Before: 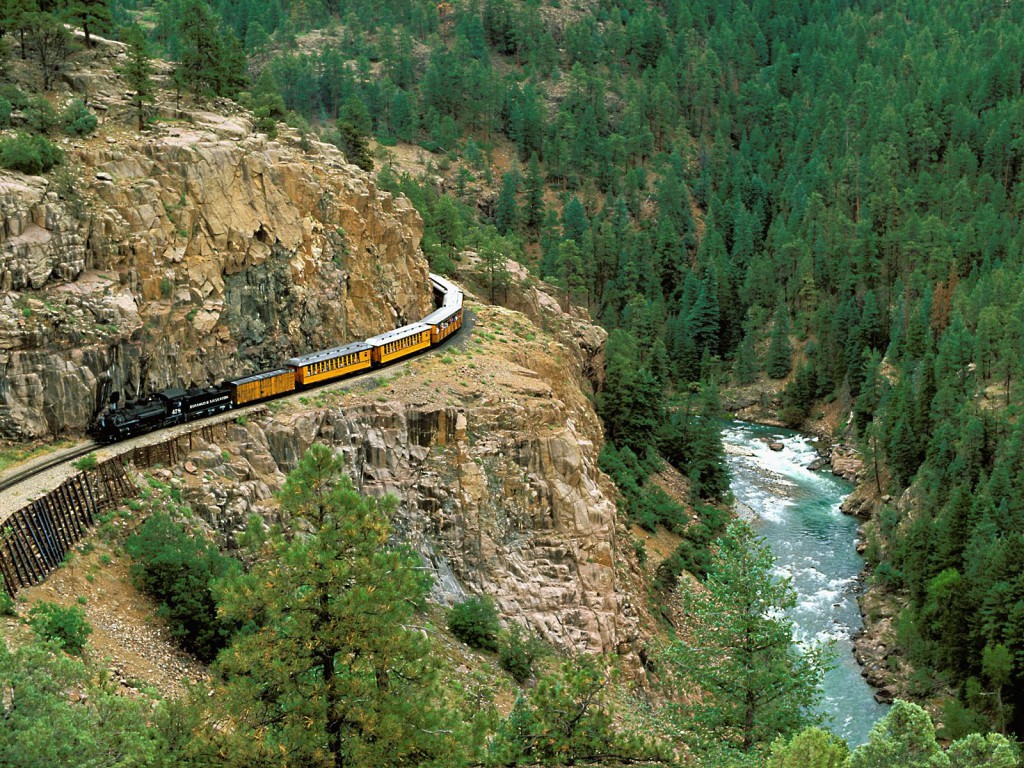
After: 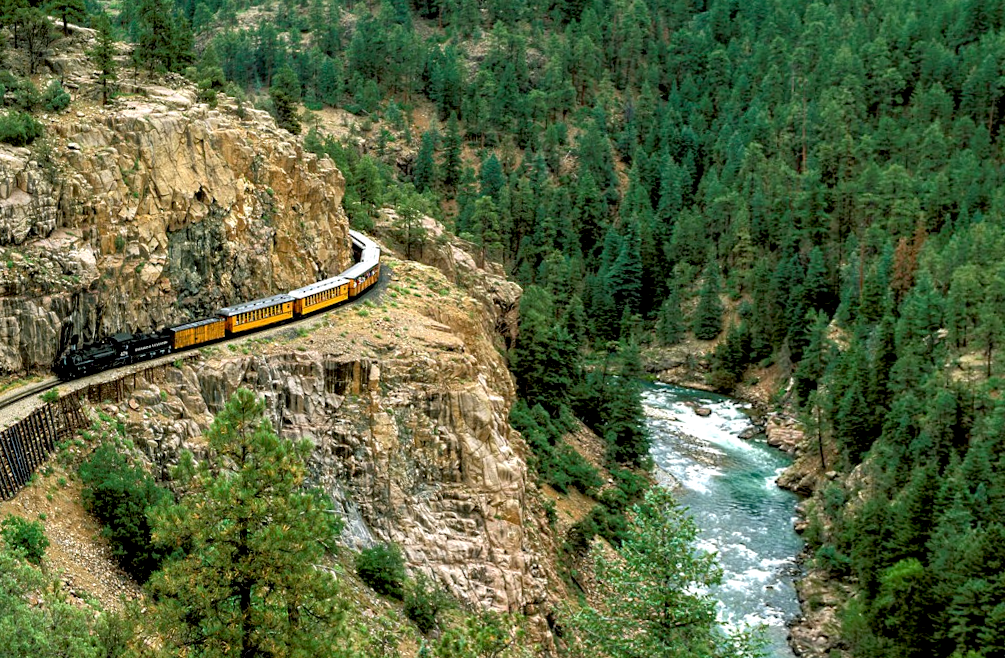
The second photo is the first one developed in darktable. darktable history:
exposure: black level correction 0.009, exposure 0.119 EV, compensate highlight preservation false
local contrast: highlights 61%, detail 143%, midtone range 0.428
rotate and perspective: rotation 1.69°, lens shift (vertical) -0.023, lens shift (horizontal) -0.291, crop left 0.025, crop right 0.988, crop top 0.092, crop bottom 0.842
